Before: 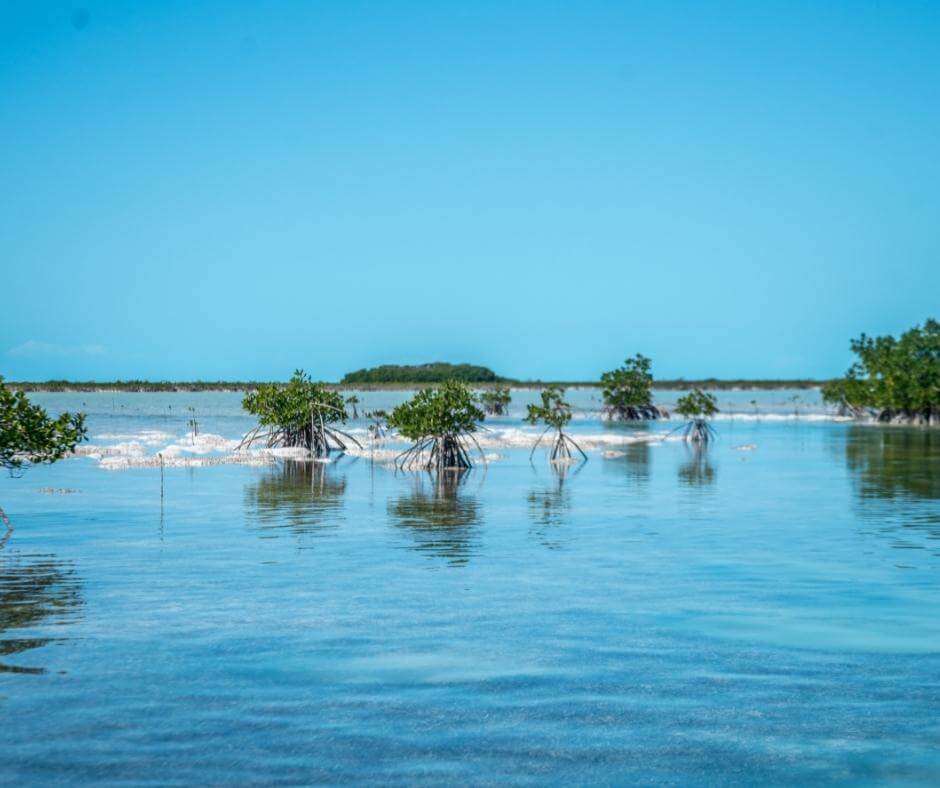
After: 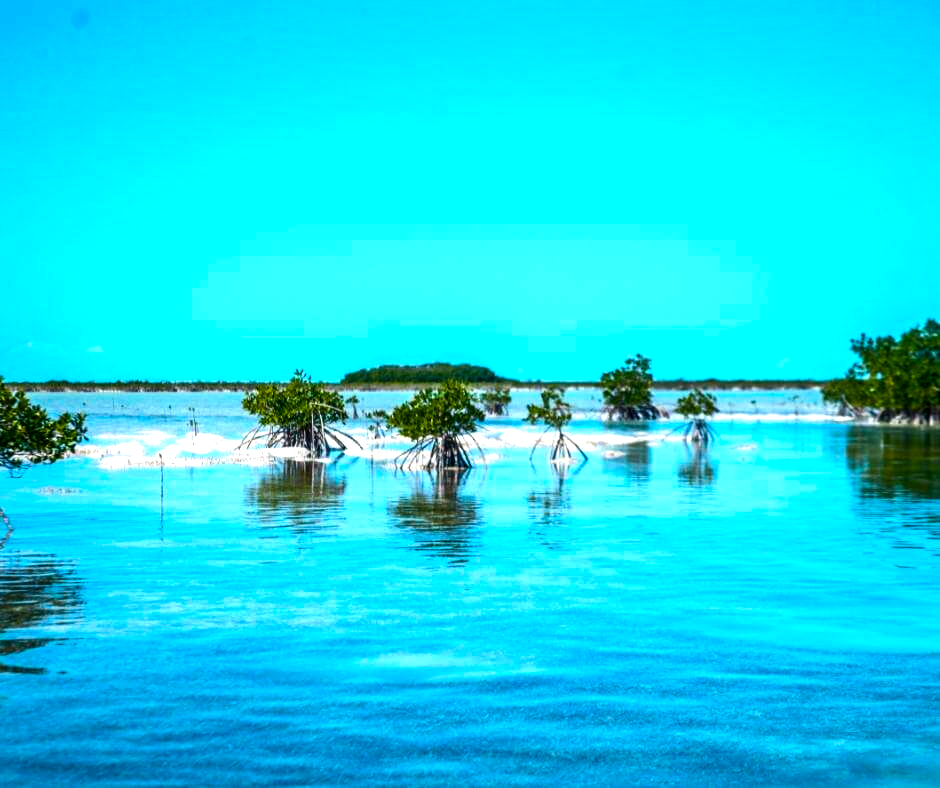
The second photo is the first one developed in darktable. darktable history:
tone equalizer: -8 EV -0.417 EV, -7 EV -0.389 EV, -6 EV -0.333 EV, -5 EV -0.222 EV, -3 EV 0.222 EV, -2 EV 0.333 EV, -1 EV 0.389 EV, +0 EV 0.417 EV, edges refinement/feathering 500, mask exposure compensation -1.57 EV, preserve details no
color balance rgb: linear chroma grading › global chroma 9%, perceptual saturation grading › global saturation 36%, perceptual saturation grading › shadows 35%, perceptual brilliance grading › global brilliance 15%, perceptual brilliance grading › shadows -35%, global vibrance 15%
